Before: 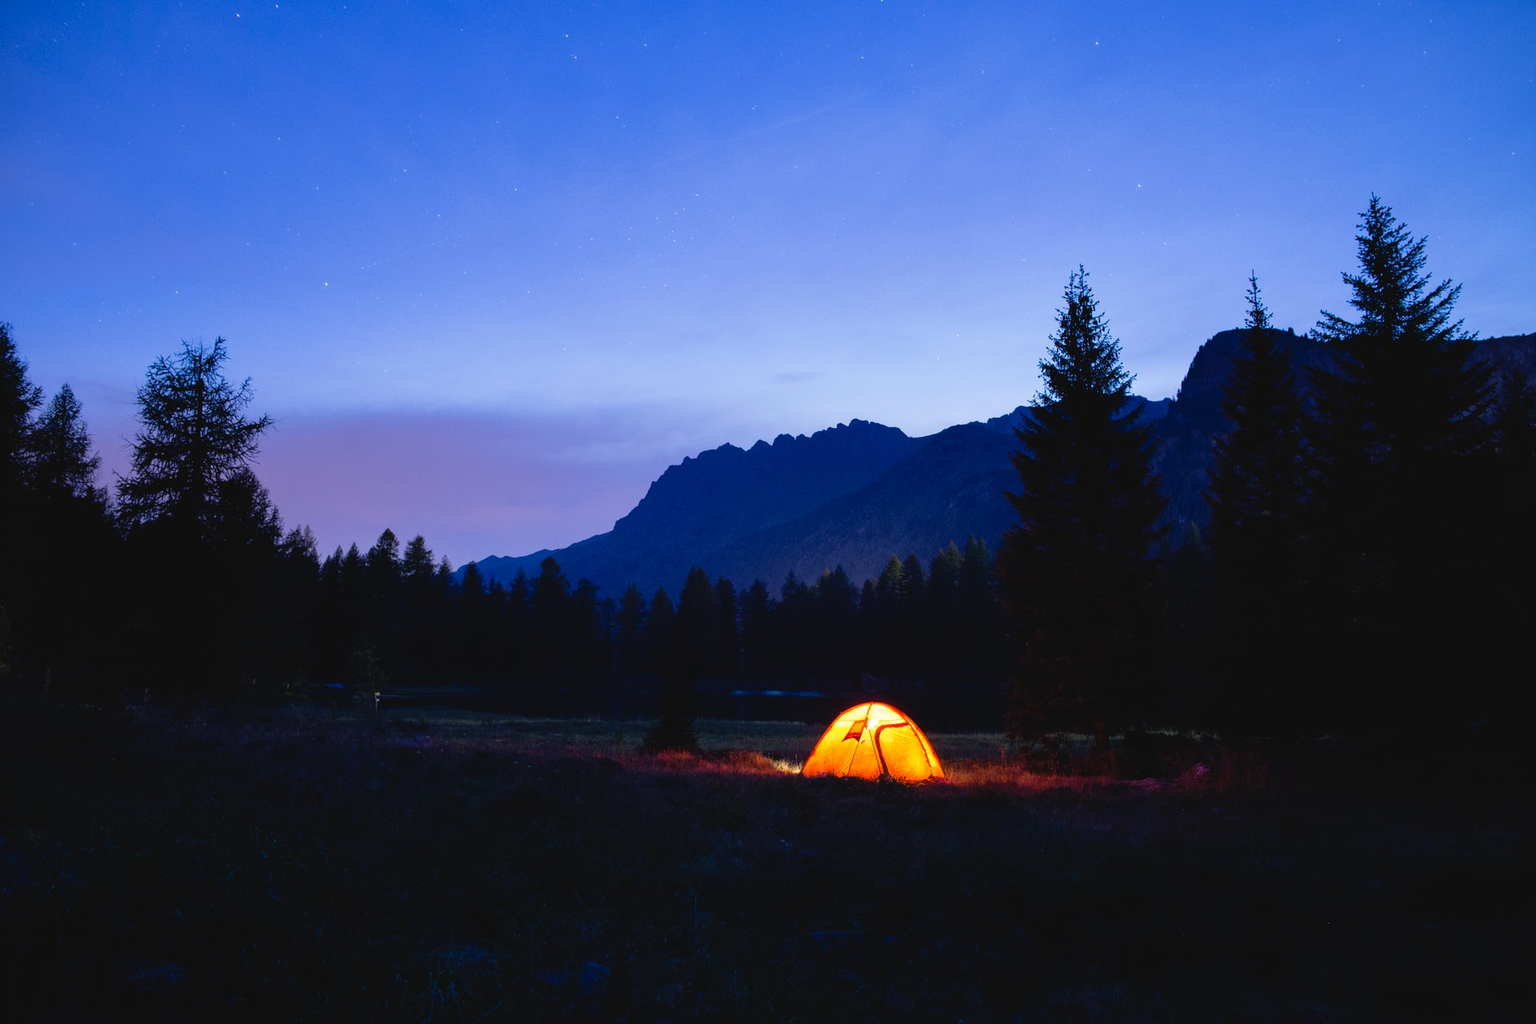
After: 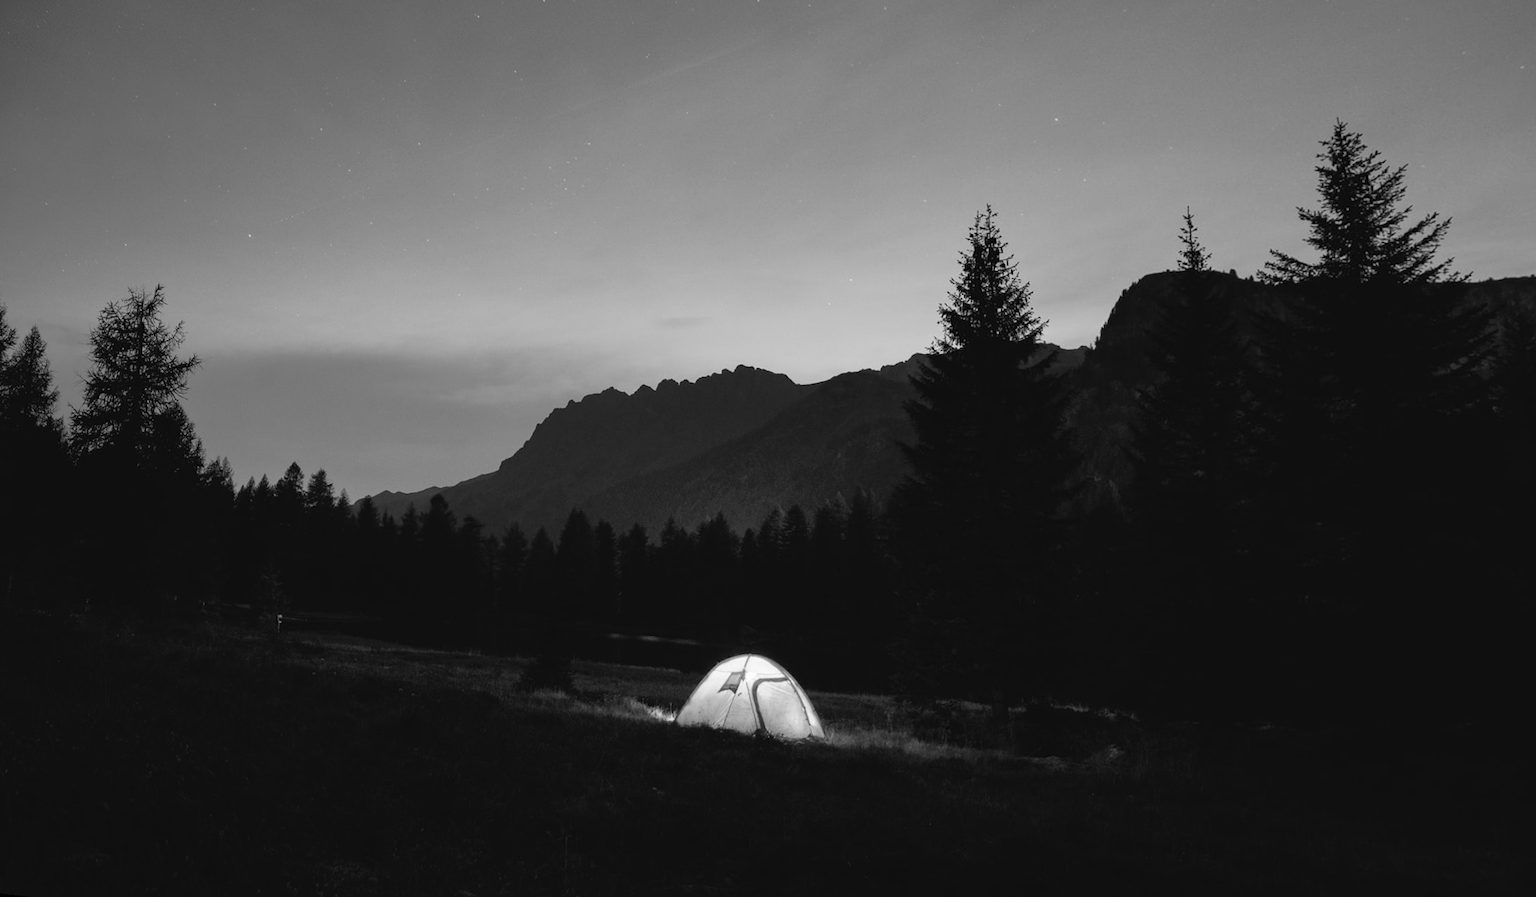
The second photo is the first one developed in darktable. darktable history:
monochrome: a 32, b 64, size 2.3
rotate and perspective: rotation 1.69°, lens shift (vertical) -0.023, lens shift (horizontal) -0.291, crop left 0.025, crop right 0.988, crop top 0.092, crop bottom 0.842
